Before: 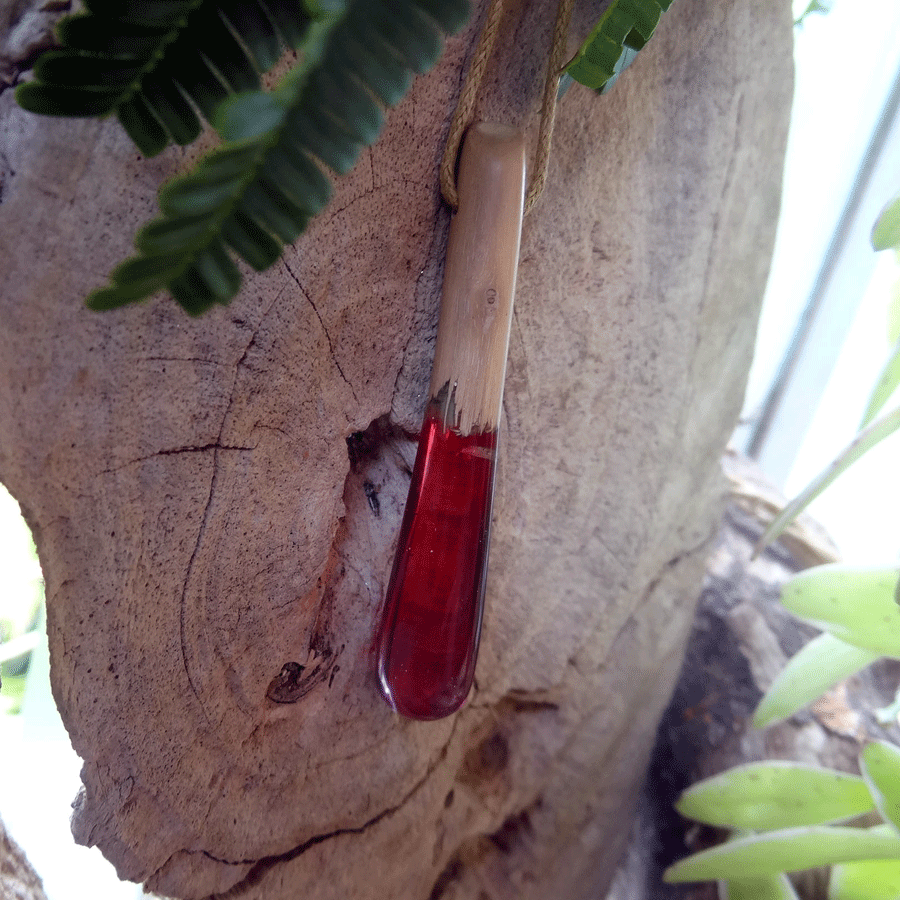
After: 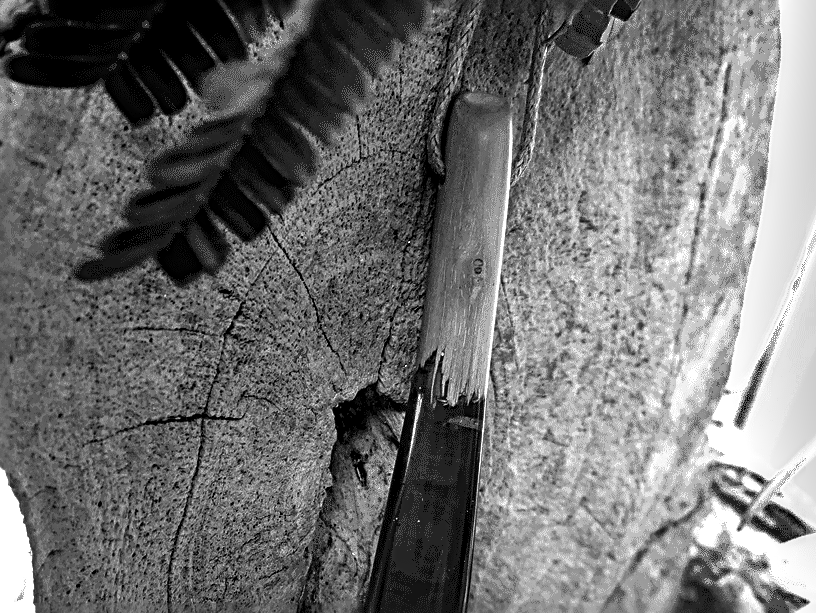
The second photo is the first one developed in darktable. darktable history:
crop: left 1.526%, top 3.392%, right 7.749%, bottom 28.445%
shadows and highlights: low approximation 0.01, soften with gaussian
color zones: curves: ch1 [(0, -0.014) (0.143, -0.013) (0.286, -0.013) (0.429, -0.016) (0.571, -0.019) (0.714, -0.015) (0.857, 0.002) (1, -0.014)]
local contrast: on, module defaults
sharpen: radius 3.72, amount 0.915
color correction: highlights a* -6.08, highlights b* 9.31, shadows a* 10.83, shadows b* 23.98
levels: levels [0.044, 0.475, 0.791]
tone equalizer: -8 EV -0.543 EV, edges refinement/feathering 500, mask exposure compensation -1.57 EV, preserve details no
